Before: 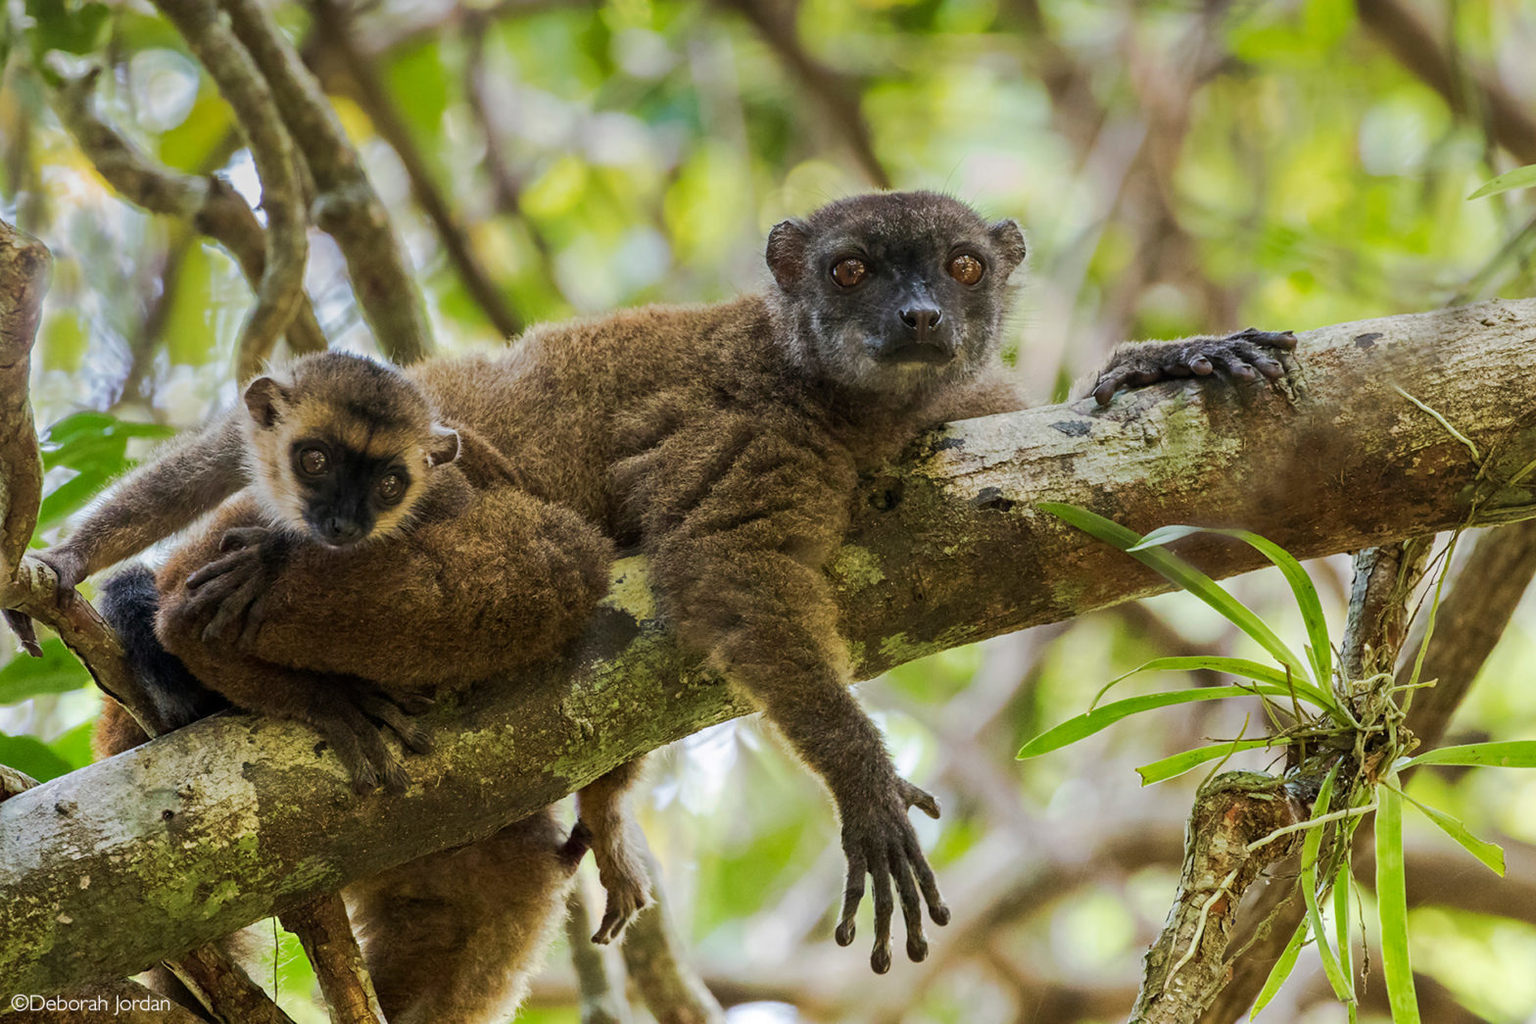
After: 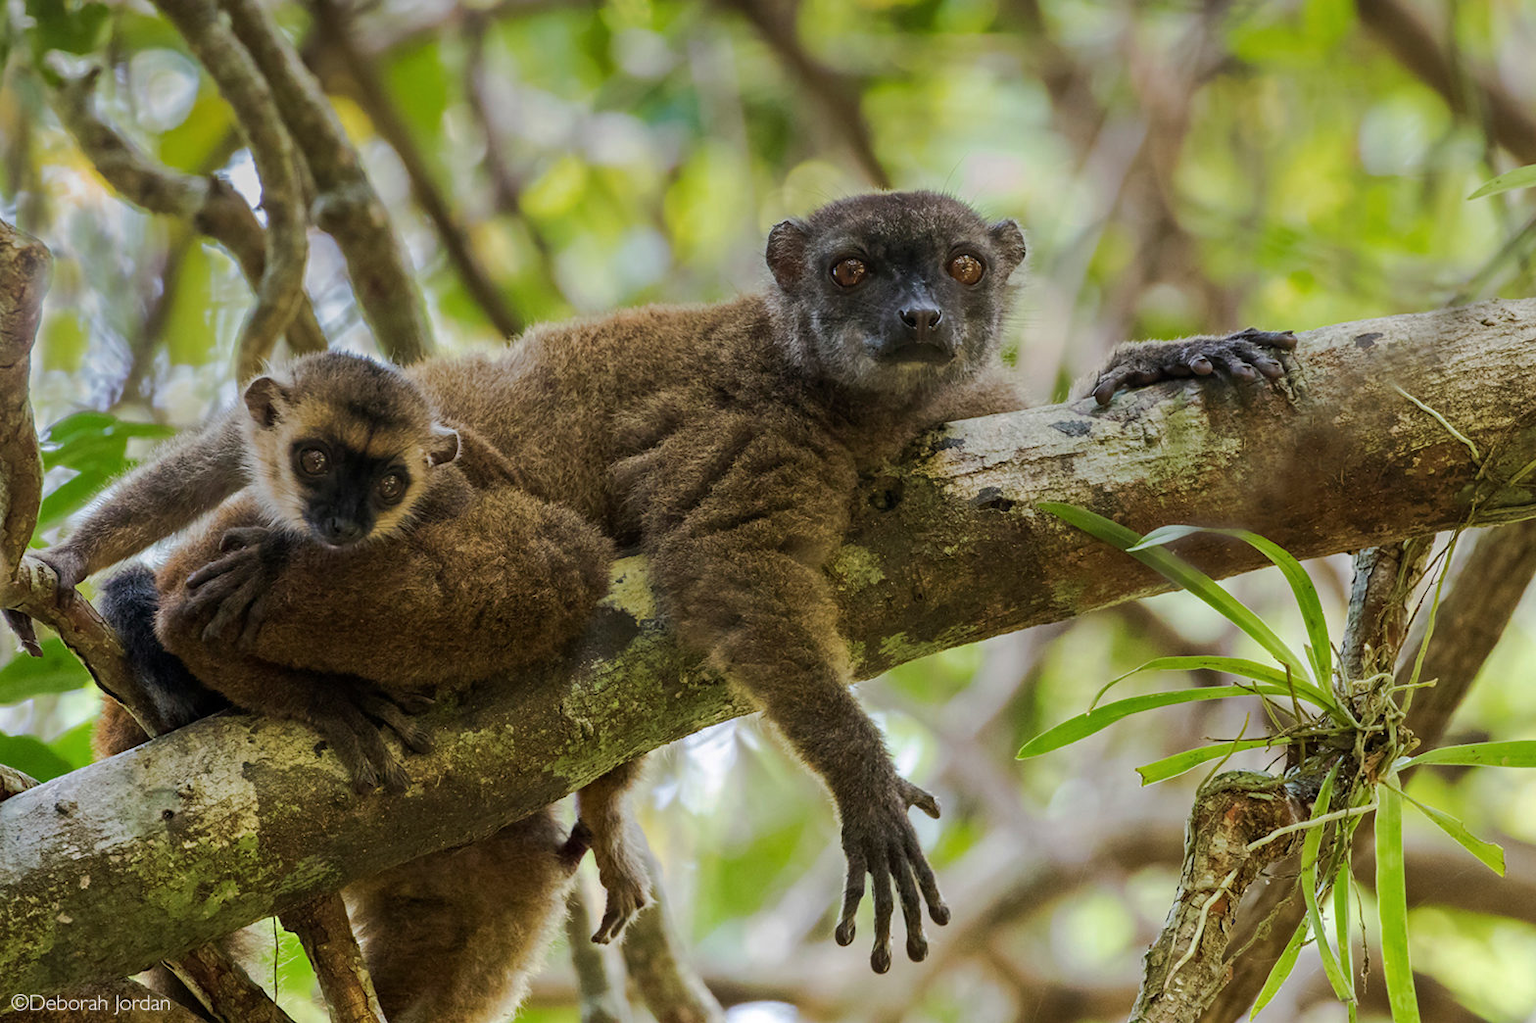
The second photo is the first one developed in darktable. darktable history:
base curve: curves: ch0 [(0, 0) (0.74, 0.67) (1, 1)], preserve colors none
